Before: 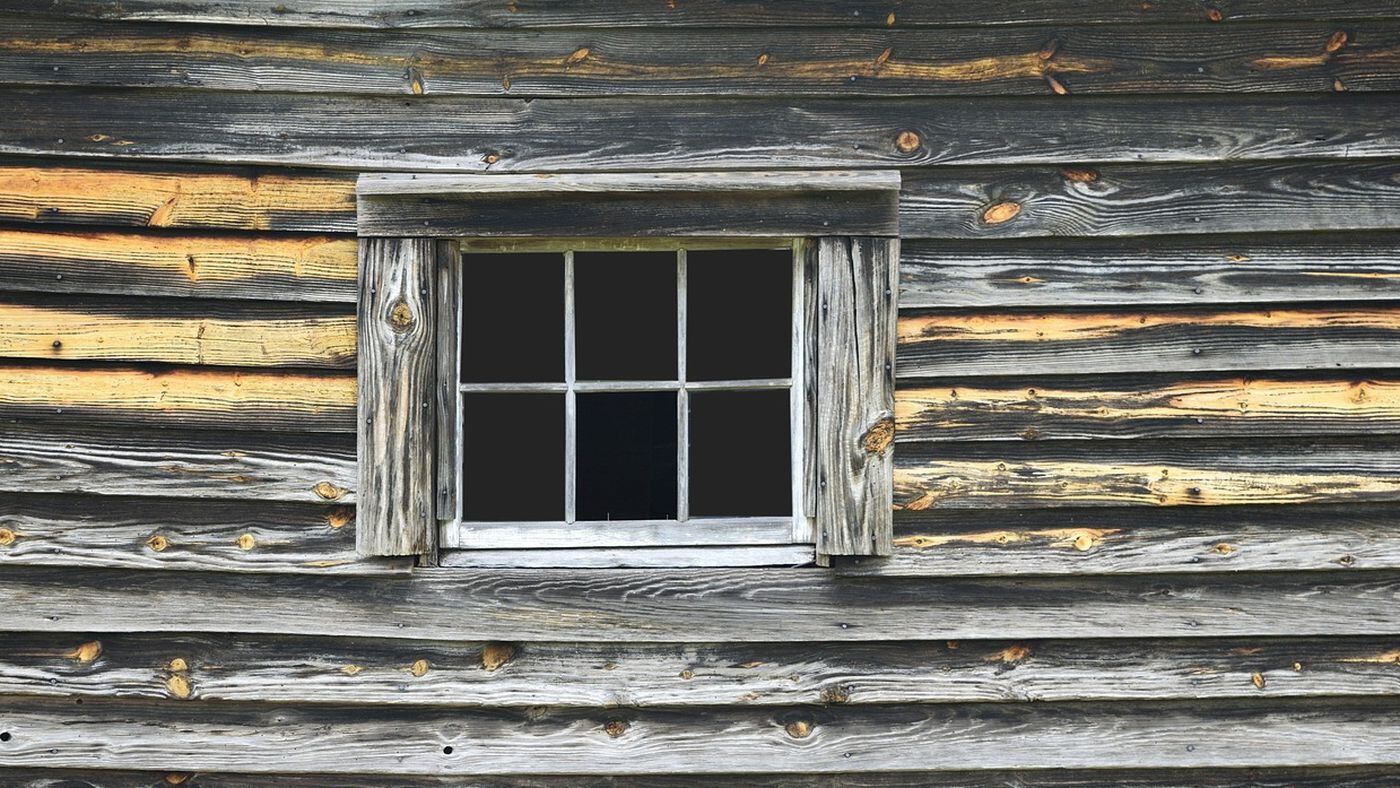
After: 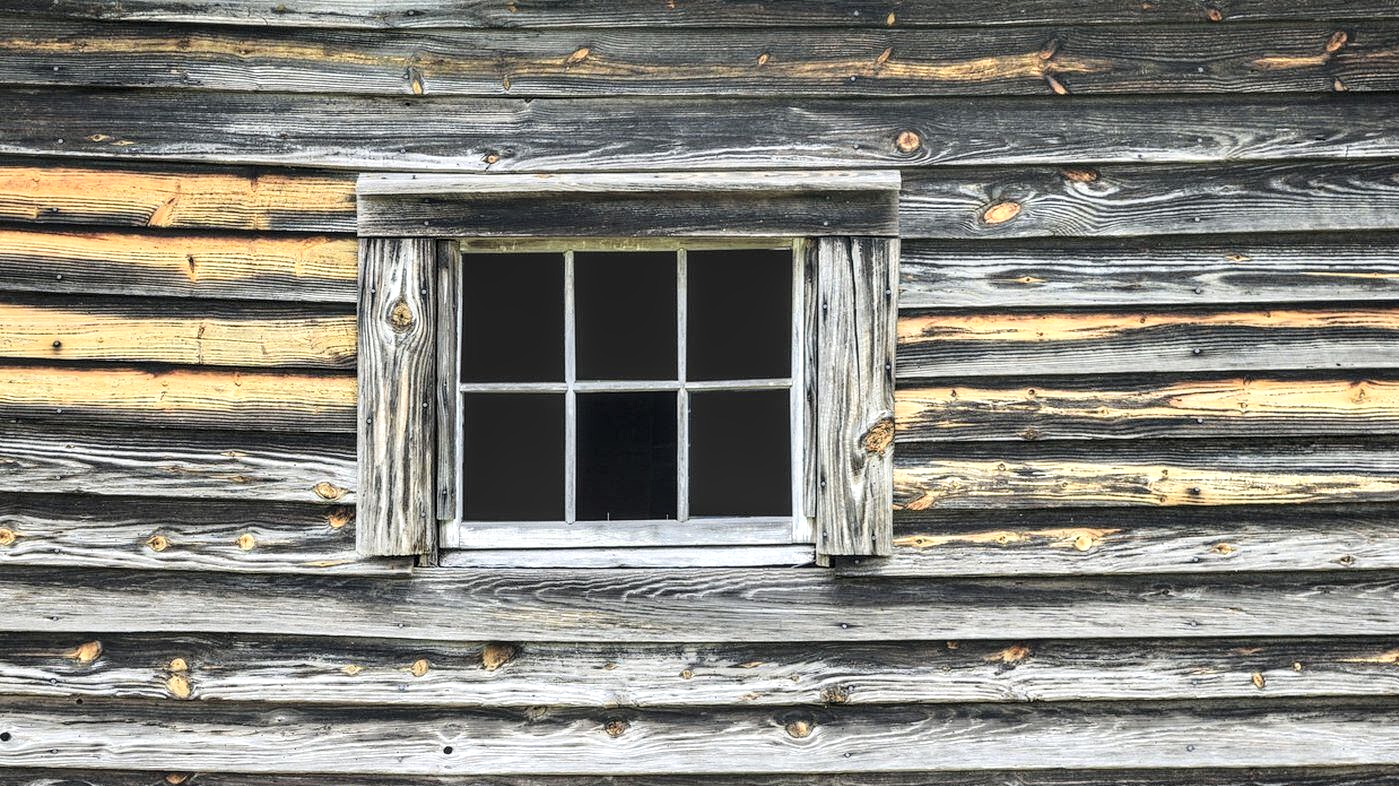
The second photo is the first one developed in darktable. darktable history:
crop: top 0.086%, bottom 0.092%
local contrast: highlights 65%, shadows 53%, detail 169%, midtone range 0.514
tone curve: curves: ch0 [(0, 0) (0.081, 0.044) (0.185, 0.145) (0.283, 0.273) (0.405, 0.449) (0.495, 0.554) (0.686, 0.743) (0.826, 0.853) (0.978, 0.988)]; ch1 [(0, 0) (0.147, 0.166) (0.321, 0.362) (0.371, 0.402) (0.423, 0.426) (0.479, 0.472) (0.505, 0.497) (0.521, 0.506) (0.551, 0.546) (0.586, 0.571) (0.625, 0.638) (0.68, 0.715) (1, 1)]; ch2 [(0, 0) (0.346, 0.378) (0.404, 0.427) (0.502, 0.498) (0.531, 0.517) (0.547, 0.526) (0.582, 0.571) (0.629, 0.626) (0.717, 0.678) (1, 1)], color space Lab, linked channels, preserve colors none
contrast brightness saturation: contrast -0.167, brightness 0.042, saturation -0.115
